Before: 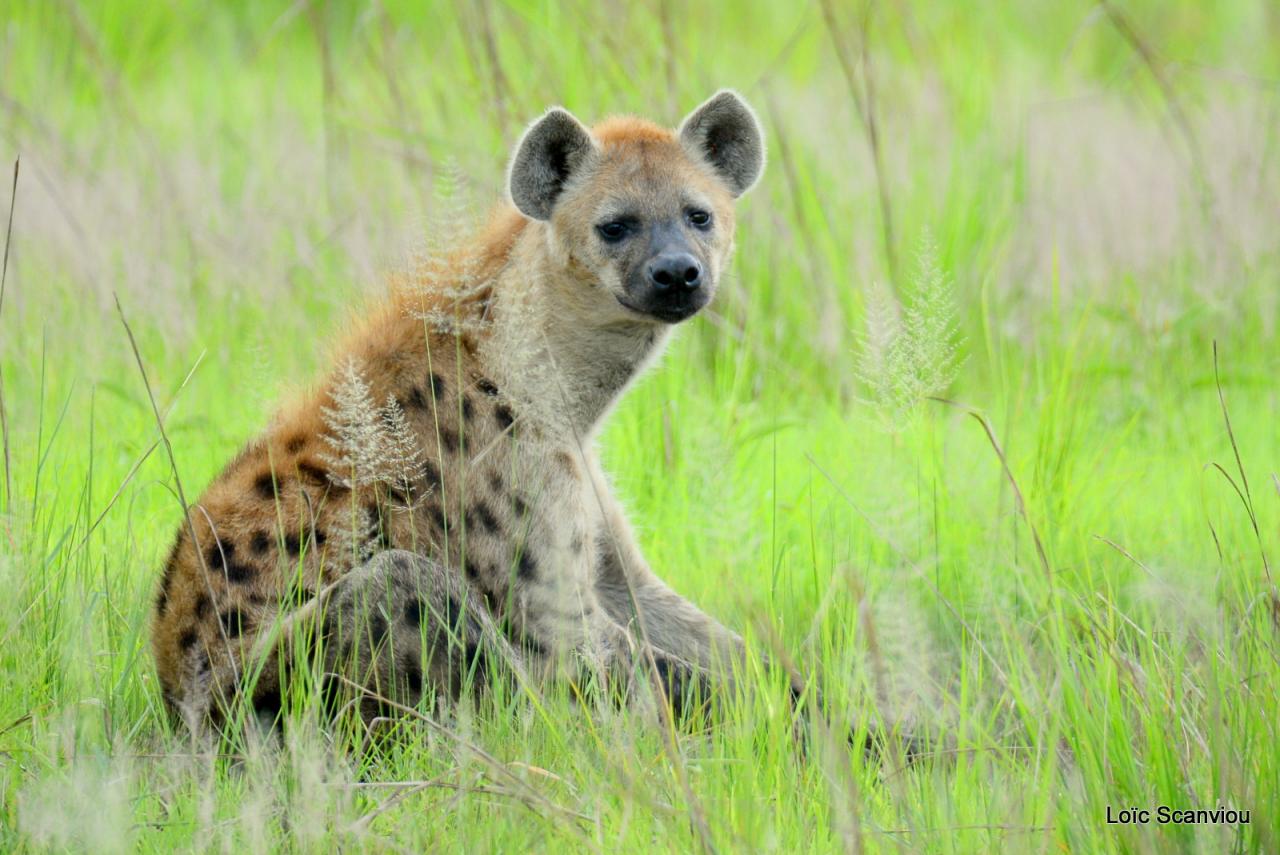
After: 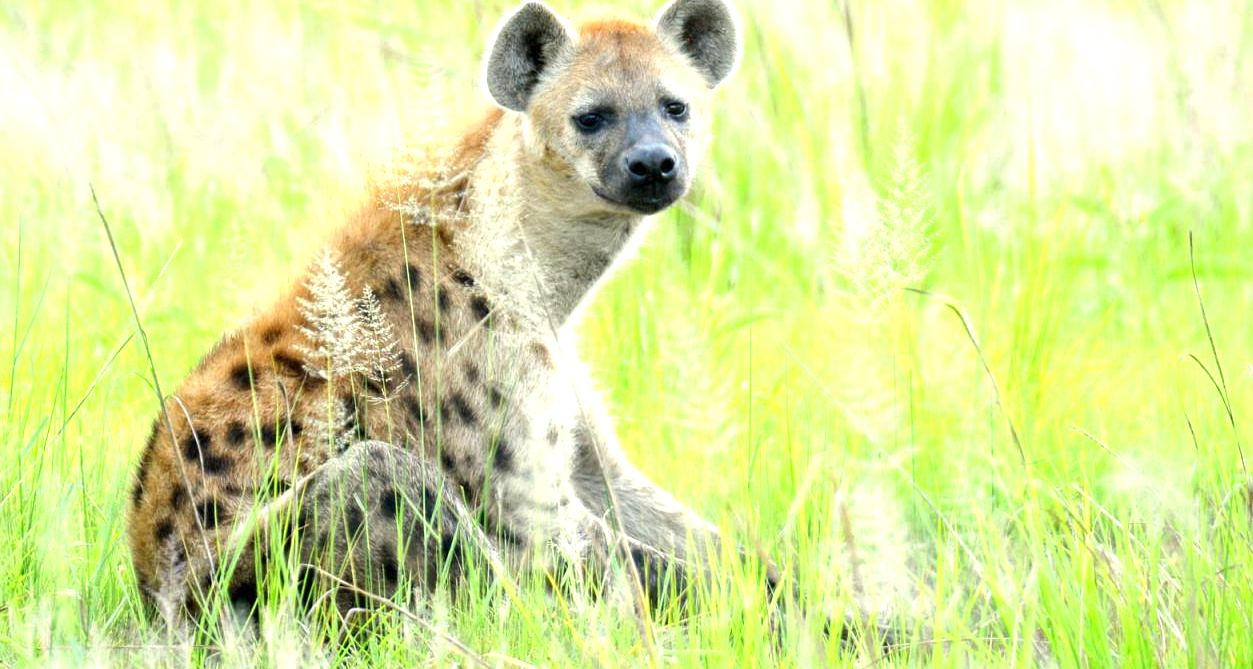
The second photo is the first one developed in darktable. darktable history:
local contrast: mode bilateral grid, contrast 20, coarseness 51, detail 119%, midtone range 0.2
exposure: black level correction 0, exposure 1 EV, compensate exposure bias true, compensate highlight preservation false
crop and rotate: left 1.882%, top 12.814%, right 0.162%, bottom 8.902%
tone equalizer: edges refinement/feathering 500, mask exposure compensation -1.57 EV, preserve details no
